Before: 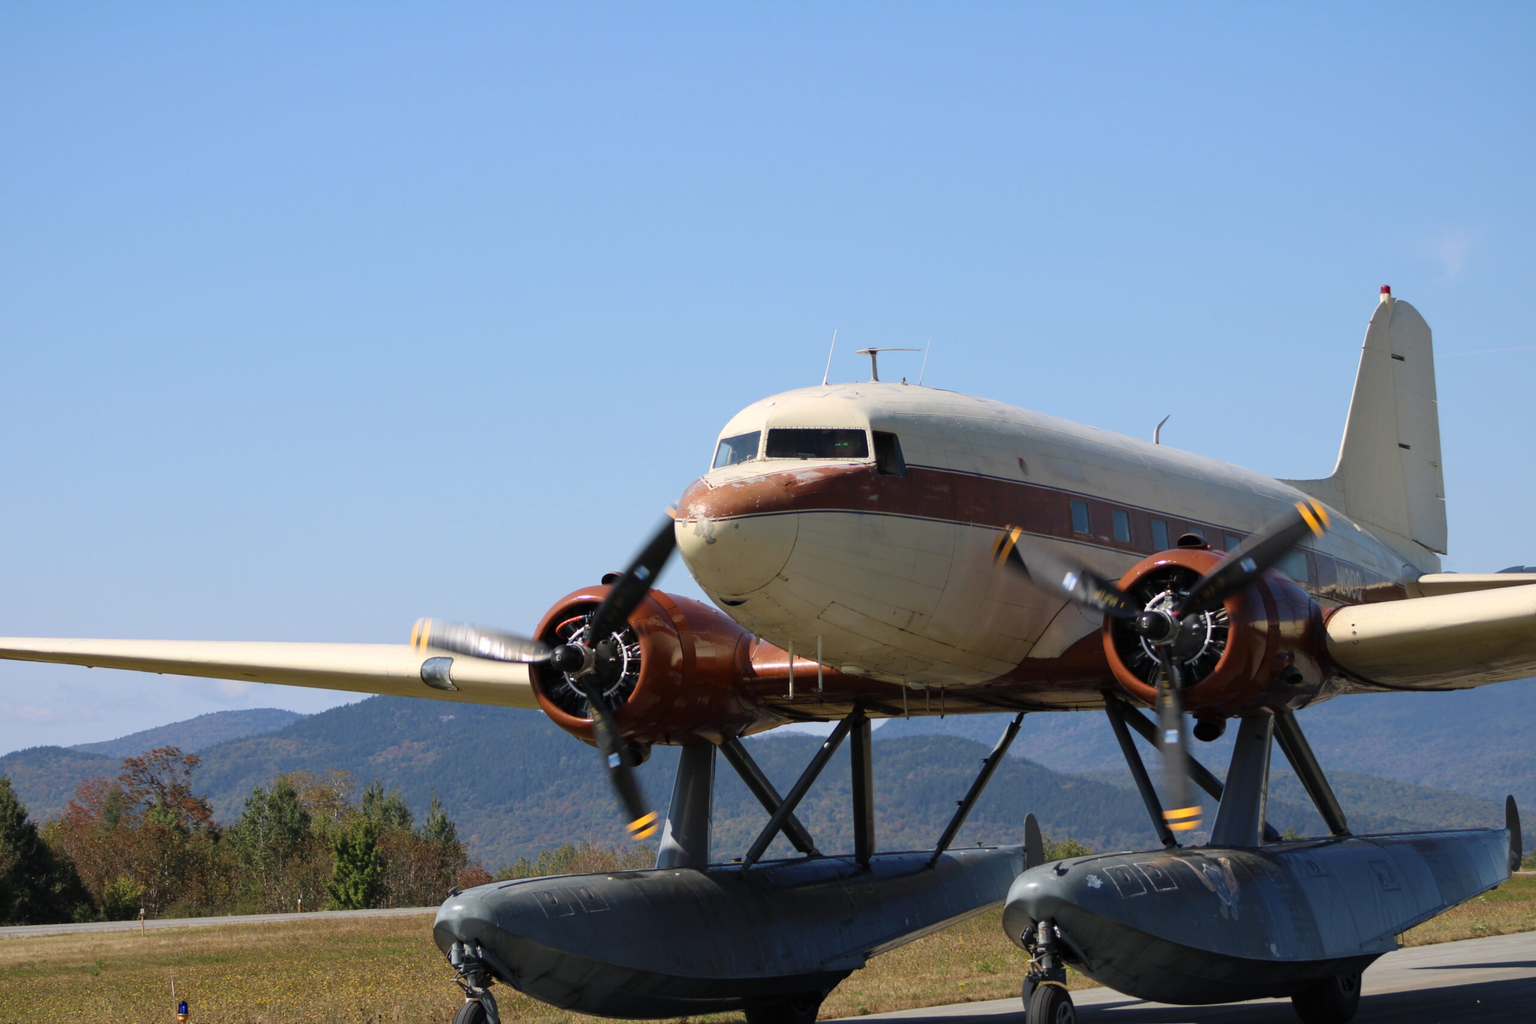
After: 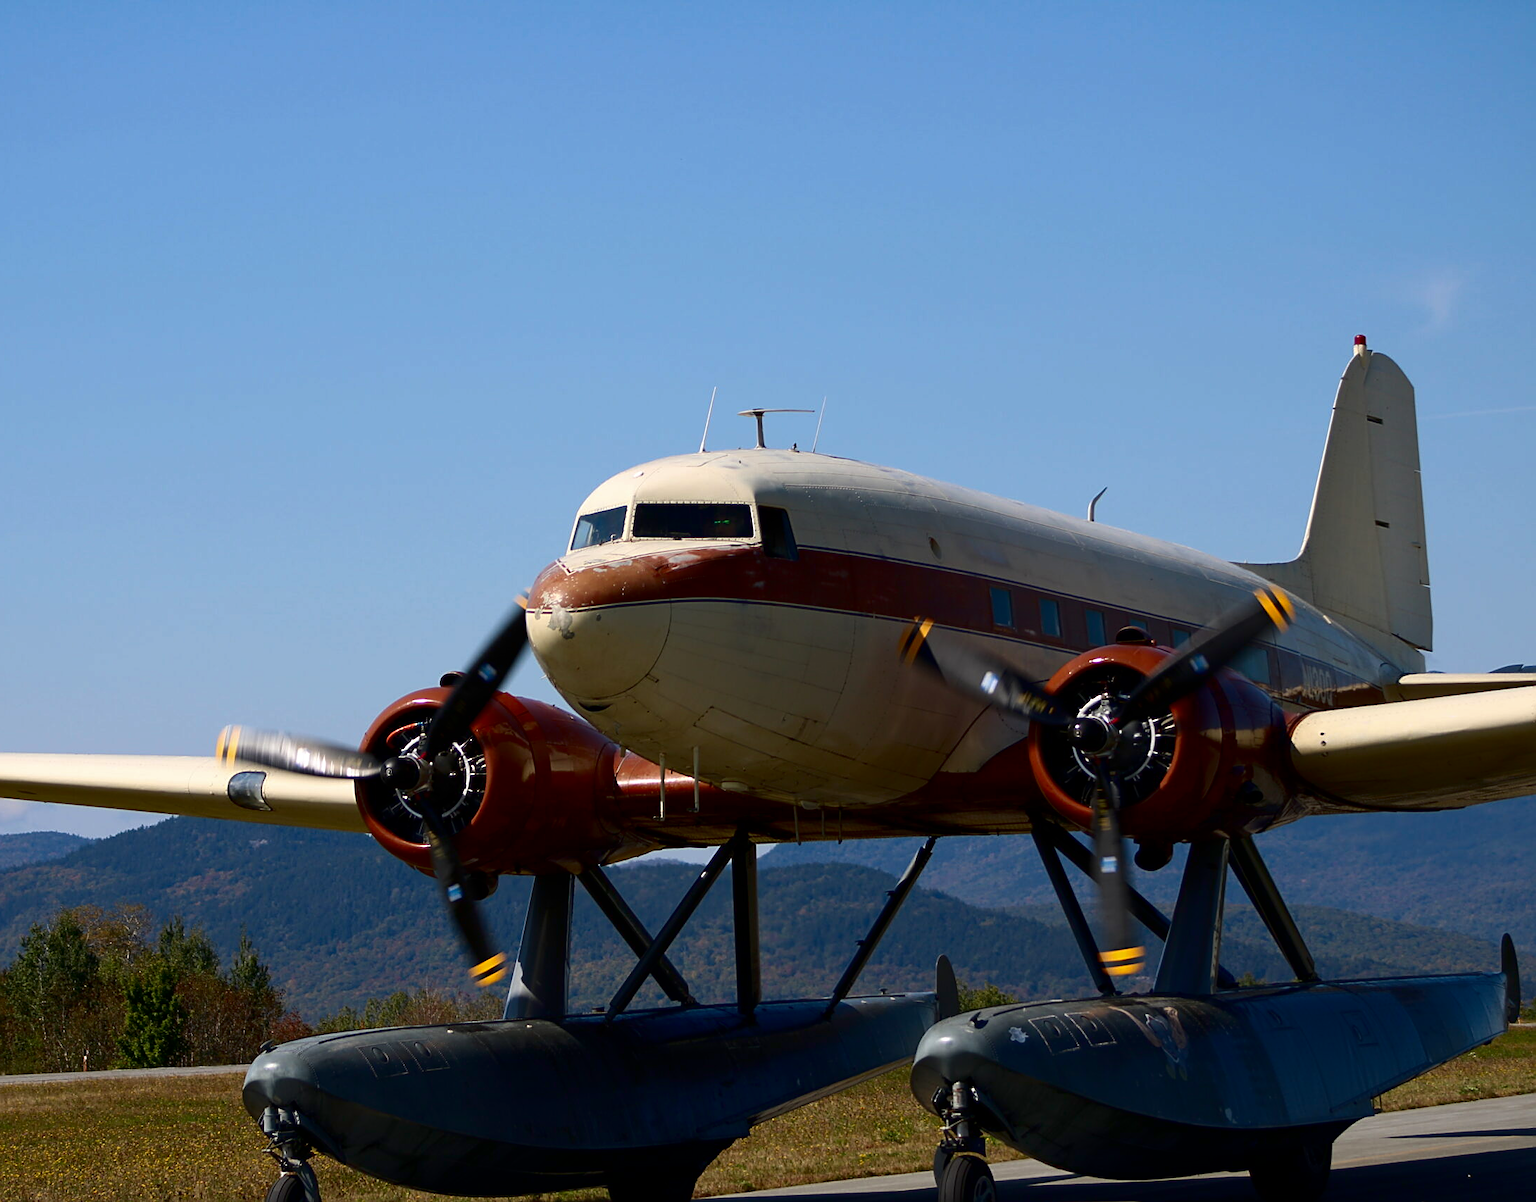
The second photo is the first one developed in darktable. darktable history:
contrast brightness saturation: contrast 0.101, brightness -0.27, saturation 0.139
exposure: black level correction 0.001, compensate highlight preservation false
crop and rotate: left 14.794%
sharpen: on, module defaults
